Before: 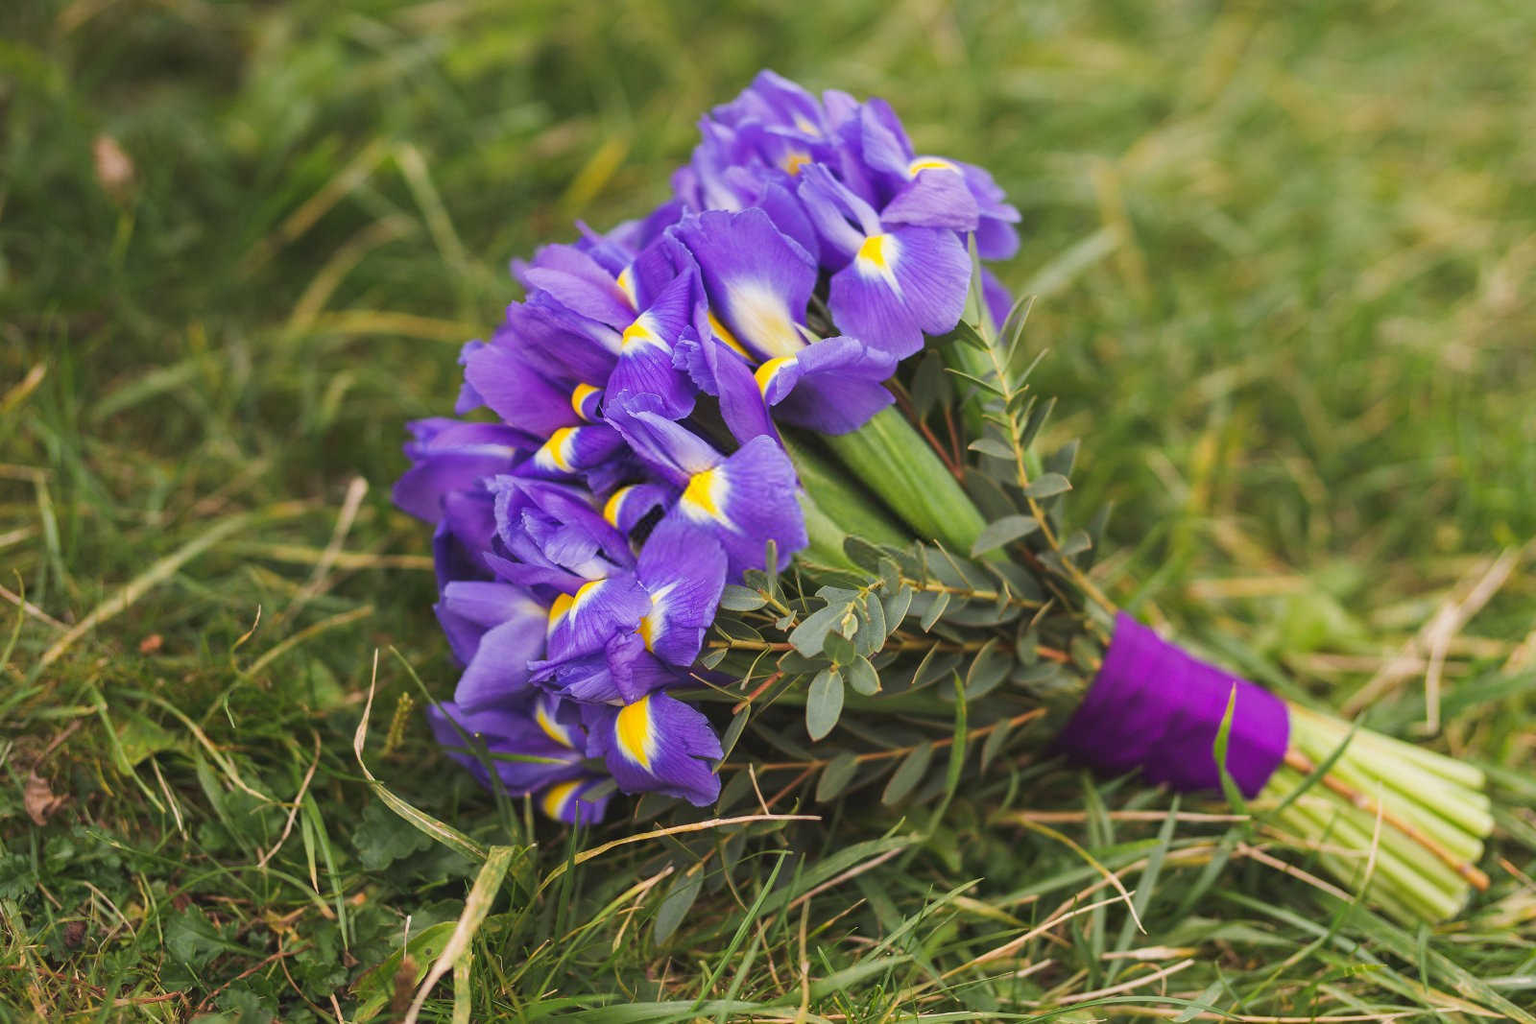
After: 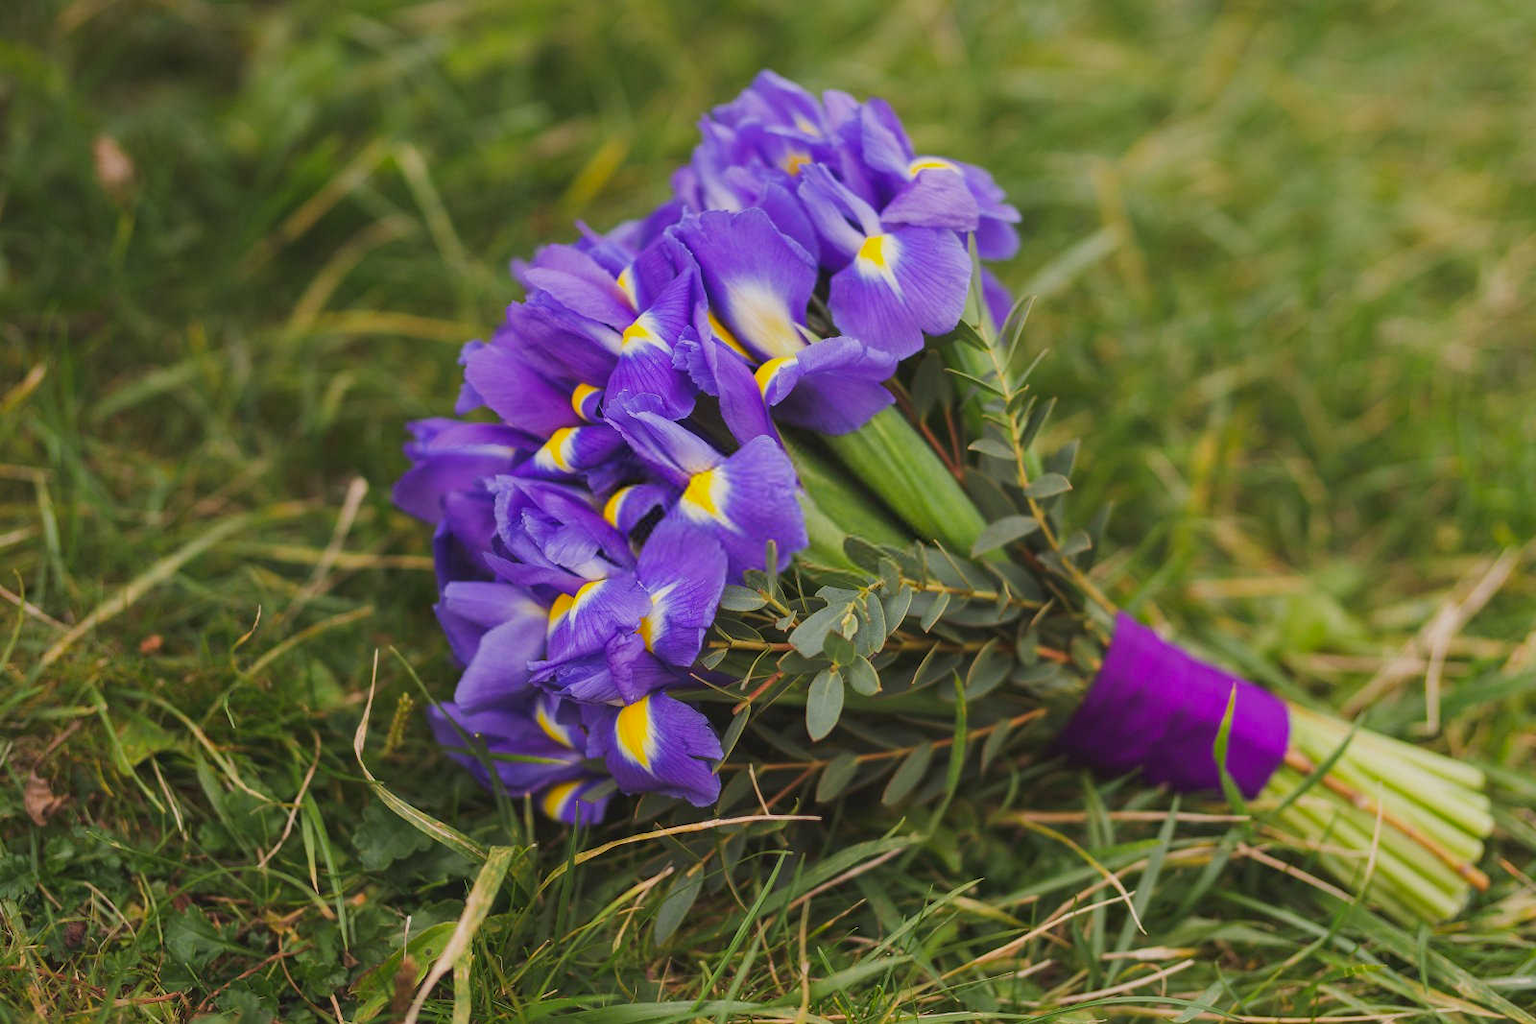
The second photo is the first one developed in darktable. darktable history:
shadows and highlights: radius 121.13, shadows 21.4, white point adjustment -9.72, highlights -14.39, soften with gaussian
rotate and perspective: automatic cropping off
